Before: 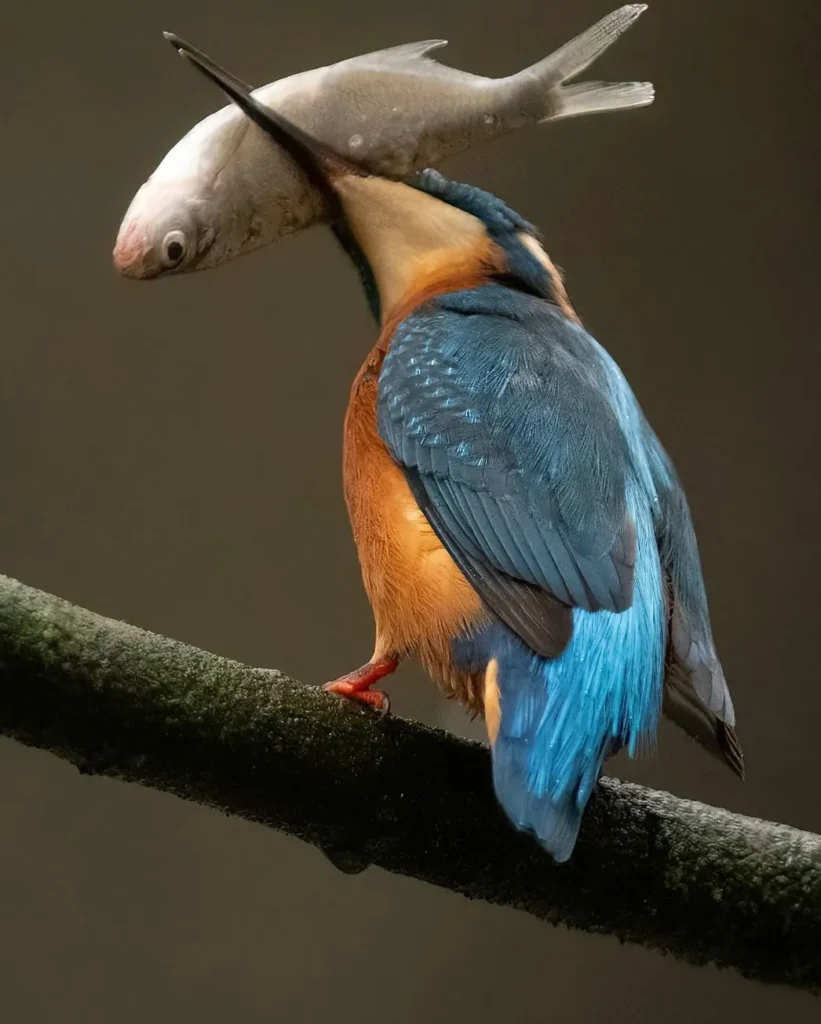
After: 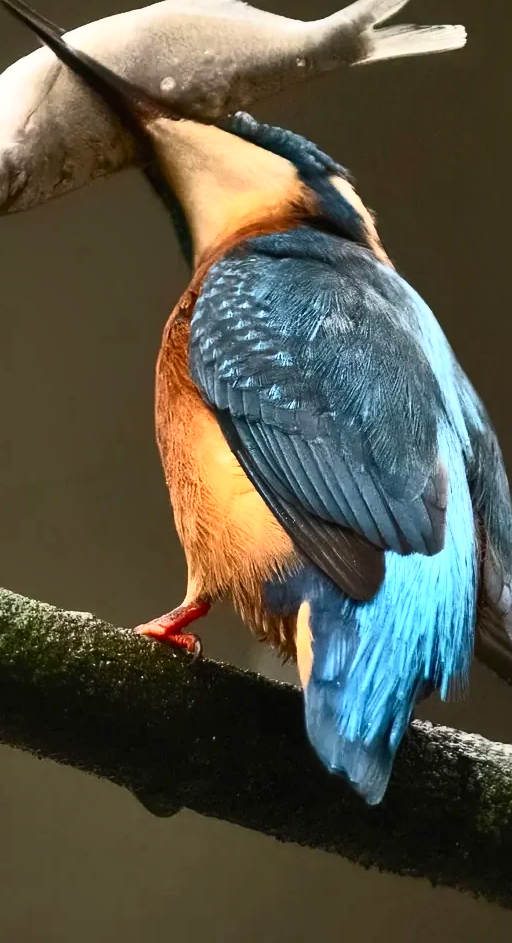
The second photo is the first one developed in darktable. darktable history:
contrast brightness saturation: contrast 0.62, brightness 0.34, saturation 0.14
crop and rotate: left 22.918%, top 5.629%, right 14.711%, bottom 2.247%
shadows and highlights: highlights 70.7, soften with gaussian
